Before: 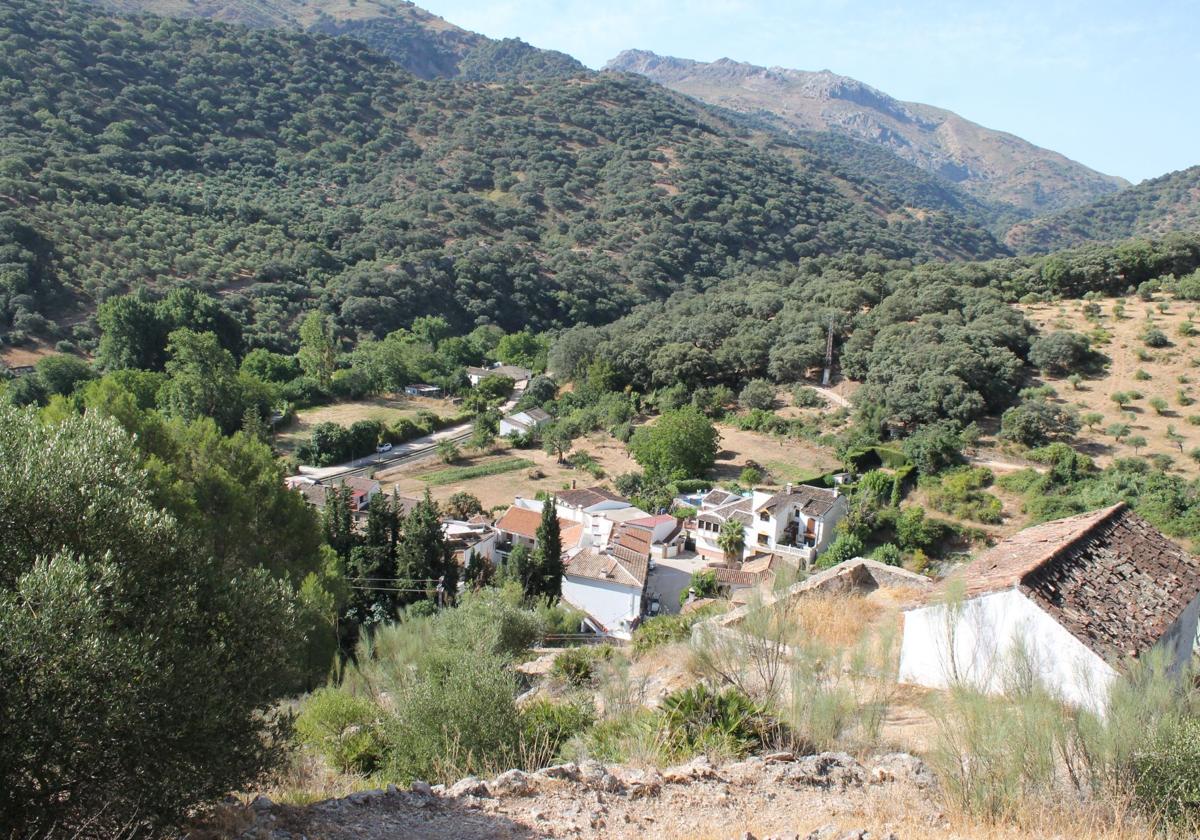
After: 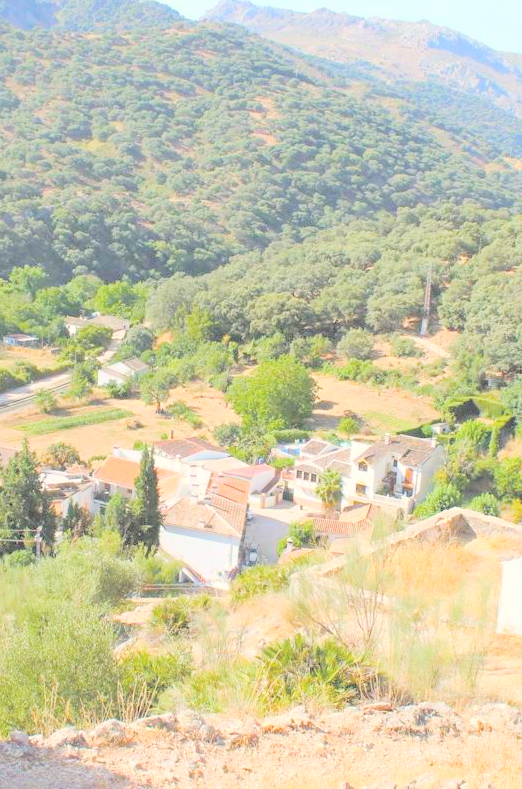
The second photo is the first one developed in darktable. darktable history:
color balance rgb: perceptual saturation grading › global saturation 40.766%, perceptual saturation grading › highlights -25.695%, perceptual saturation grading › mid-tones 34.674%, perceptual saturation grading › shadows 35.867%
contrast brightness saturation: brightness 0.995
crop: left 33.514%, top 6.028%, right 22.977%
color calibration: x 0.336, y 0.348, temperature 5415.22 K
